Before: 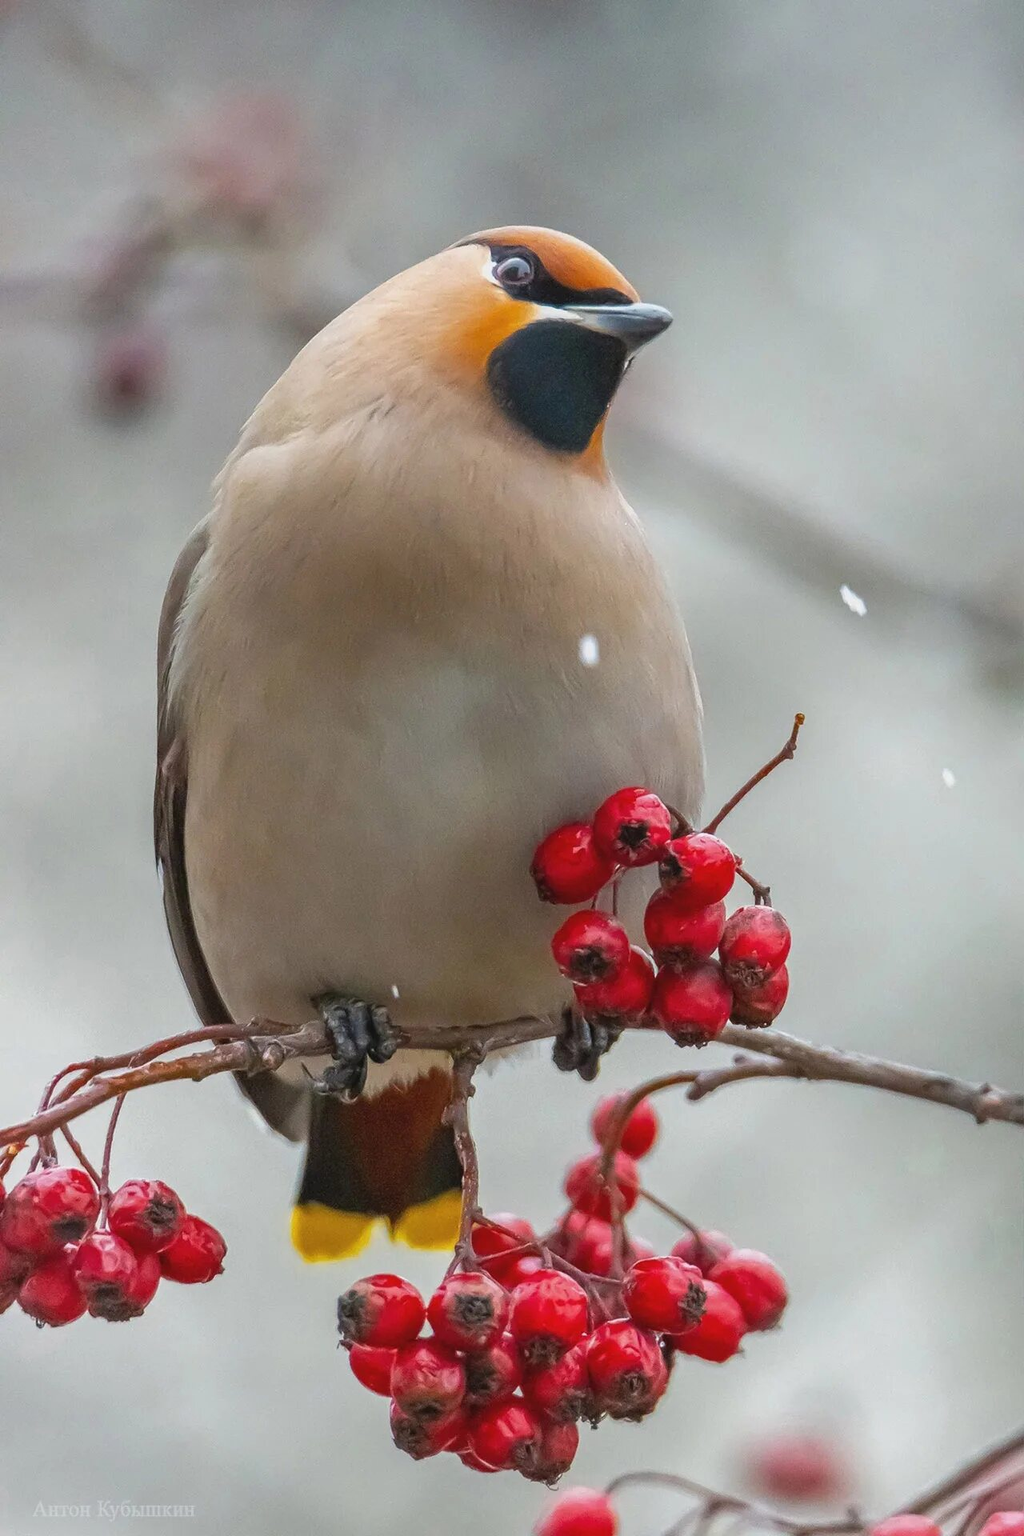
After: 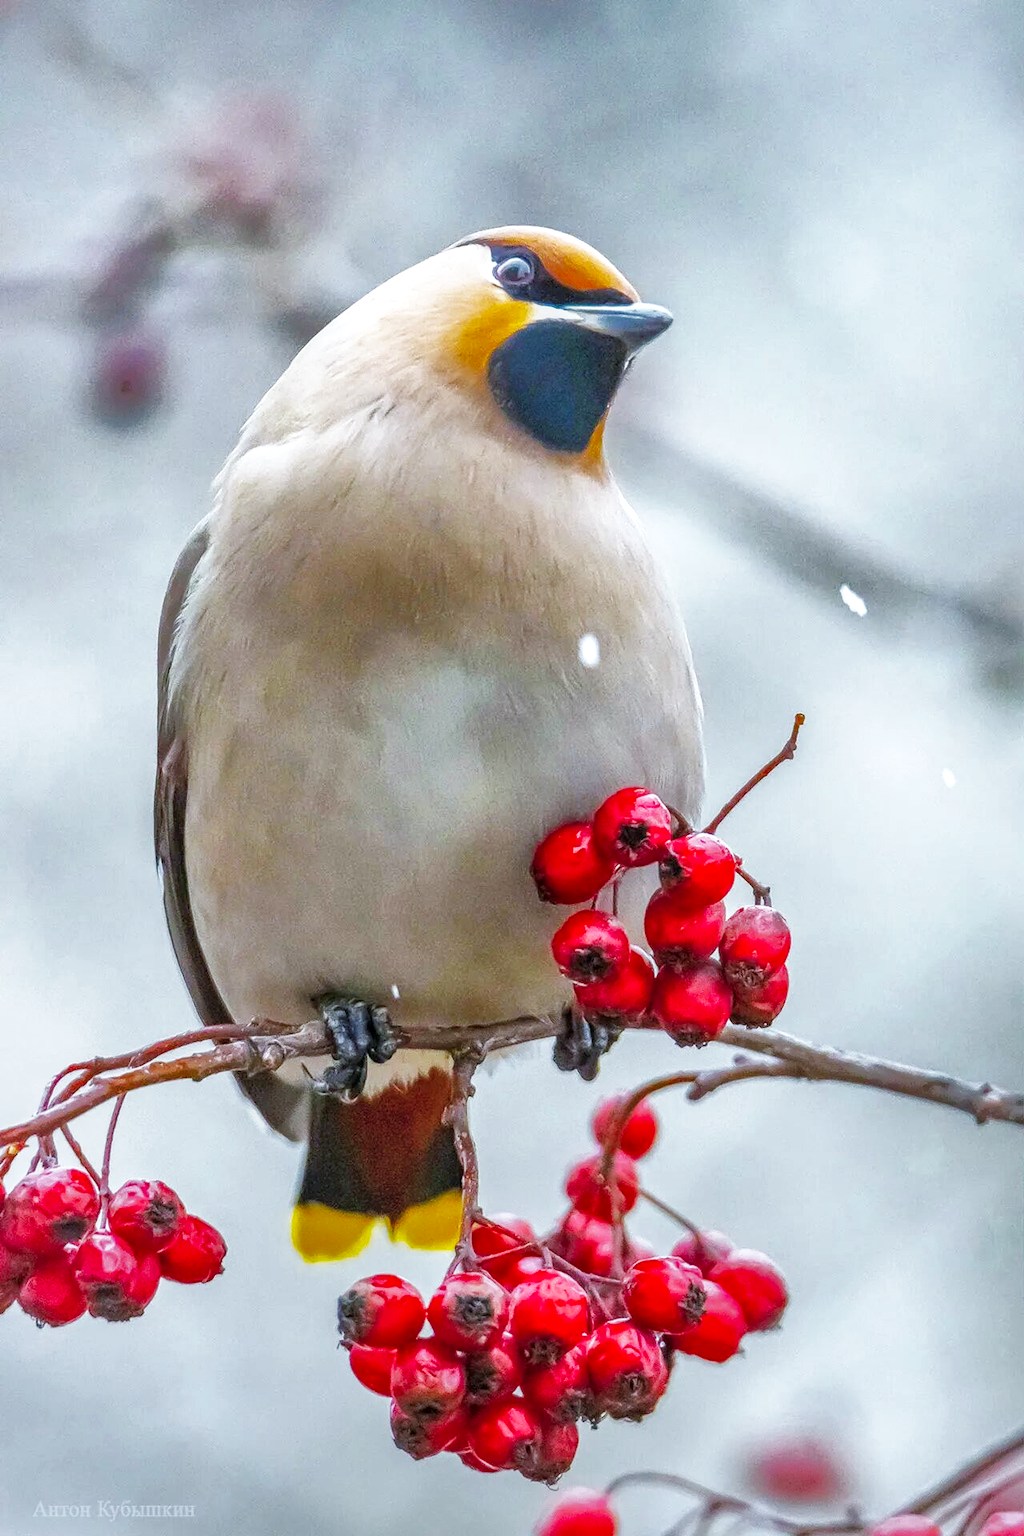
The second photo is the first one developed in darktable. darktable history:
white balance: red 0.924, blue 1.095
local contrast: on, module defaults
shadows and highlights: shadows 60, highlights -60
graduated density: rotation -180°, offset 27.42
base curve: curves: ch0 [(0, 0) (0.007, 0.004) (0.027, 0.03) (0.046, 0.07) (0.207, 0.54) (0.442, 0.872) (0.673, 0.972) (1, 1)], preserve colors none
